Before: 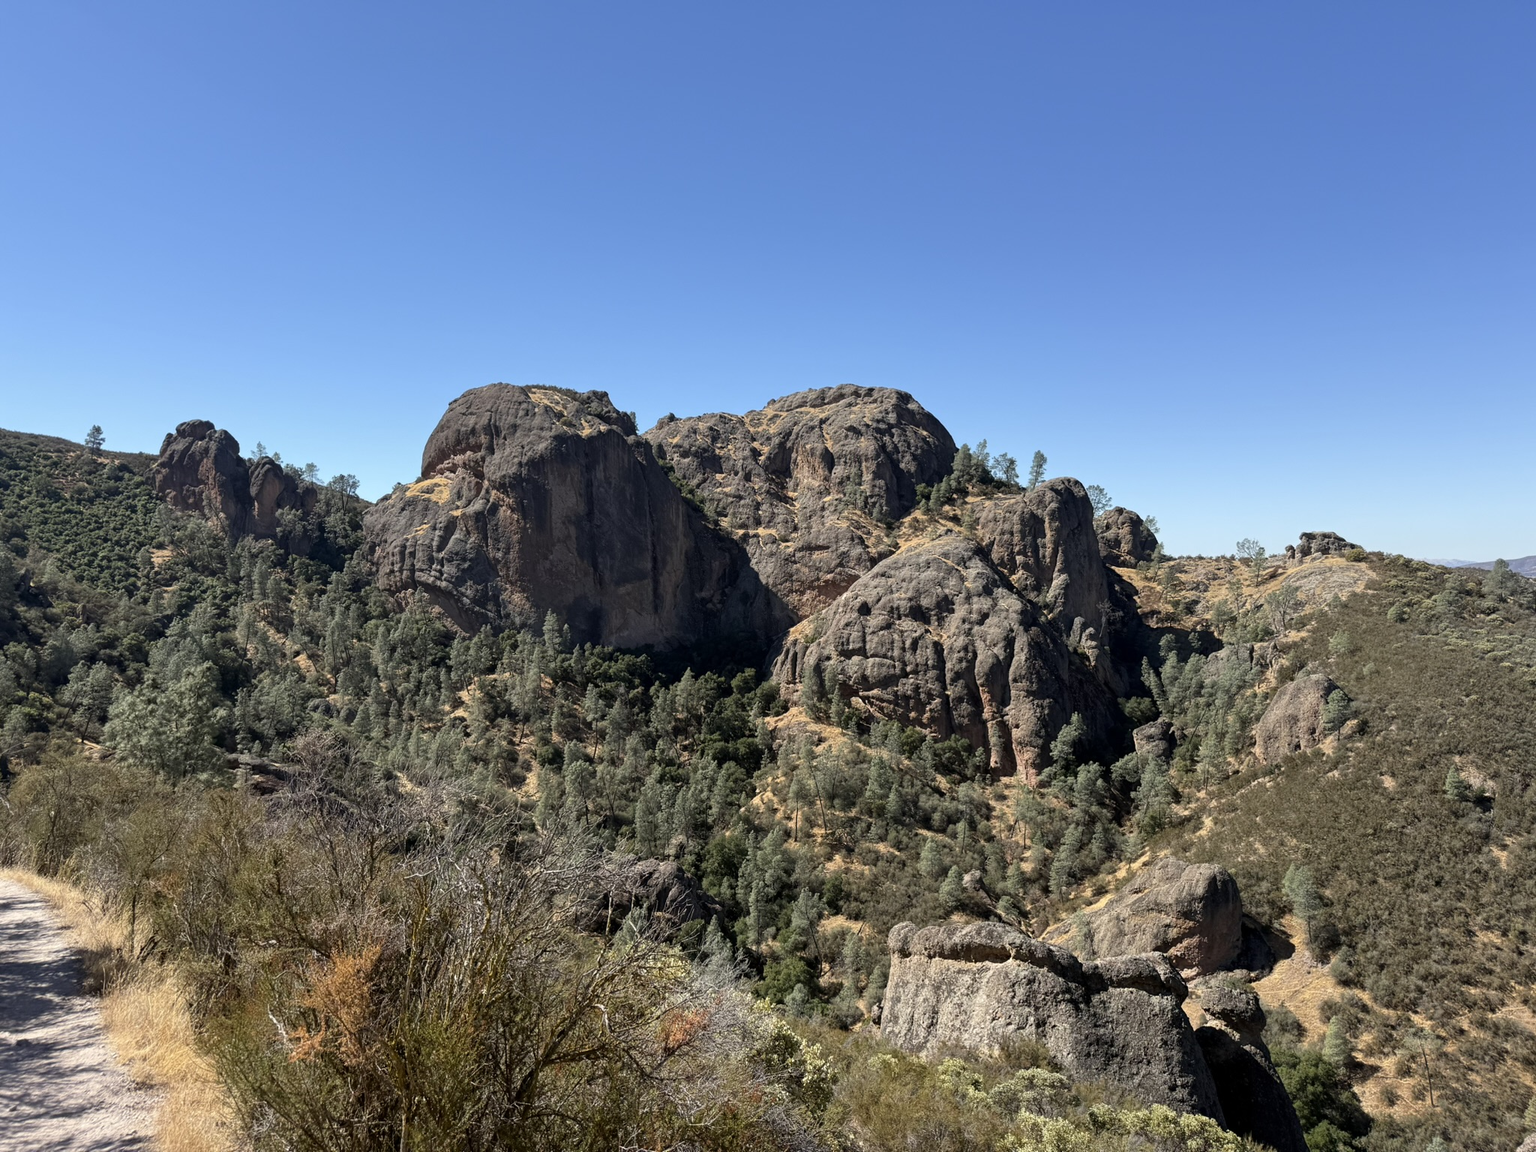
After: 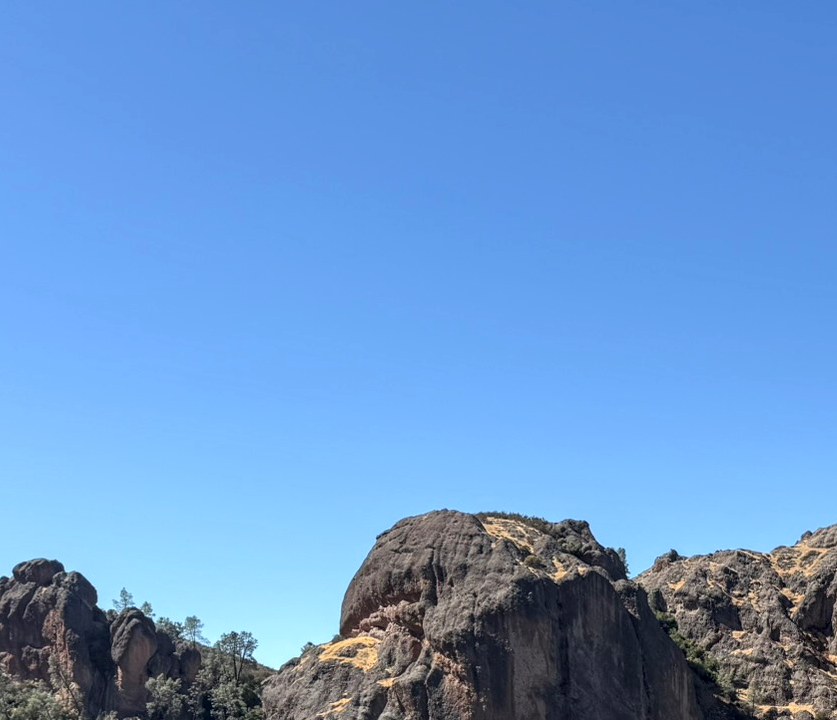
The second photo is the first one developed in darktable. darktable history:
crop and rotate: left 10.846%, top 0.073%, right 48.277%, bottom 52.99%
exposure: exposure 0.203 EV, compensate highlight preservation false
local contrast: on, module defaults
color calibration: illuminant same as pipeline (D50), adaptation none (bypass), x 0.334, y 0.333, temperature 5019.6 K
